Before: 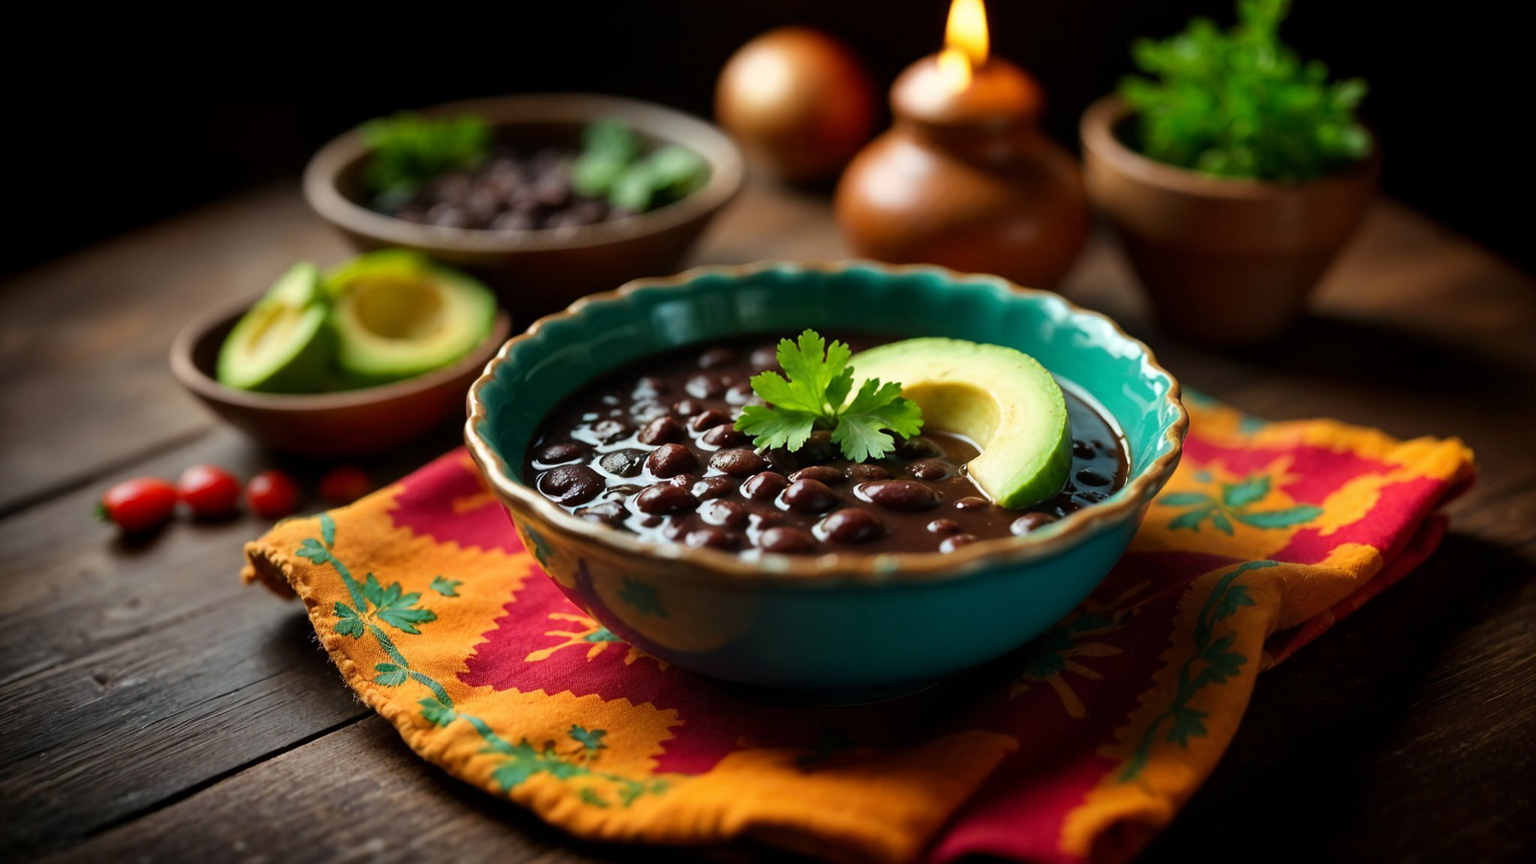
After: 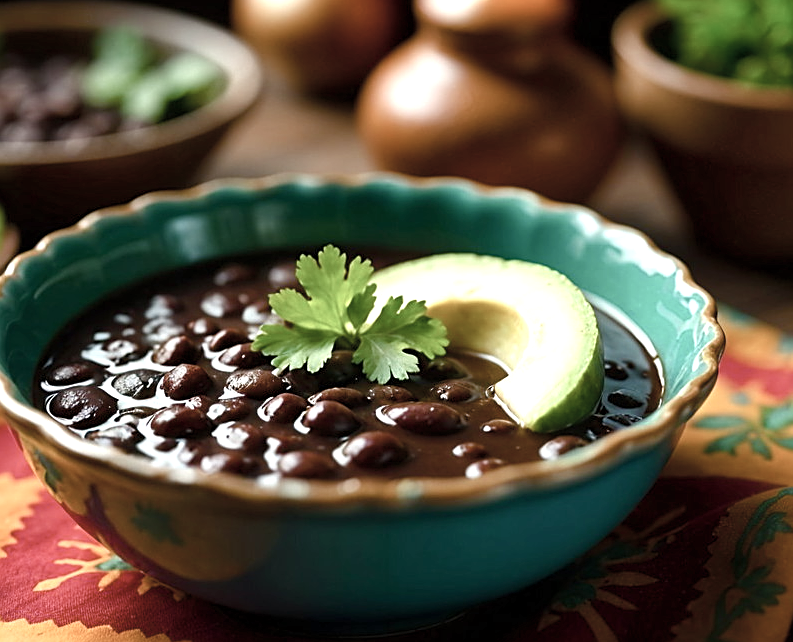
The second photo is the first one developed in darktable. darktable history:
color balance rgb: perceptual saturation grading › global saturation 20%, perceptual saturation grading › highlights -25%, perceptual saturation grading › shadows 50%
crop: left 32.075%, top 10.976%, right 18.355%, bottom 17.596%
exposure: exposure 0.6 EV, compensate highlight preservation false
sharpen: on, module defaults
color correction: saturation 0.57
